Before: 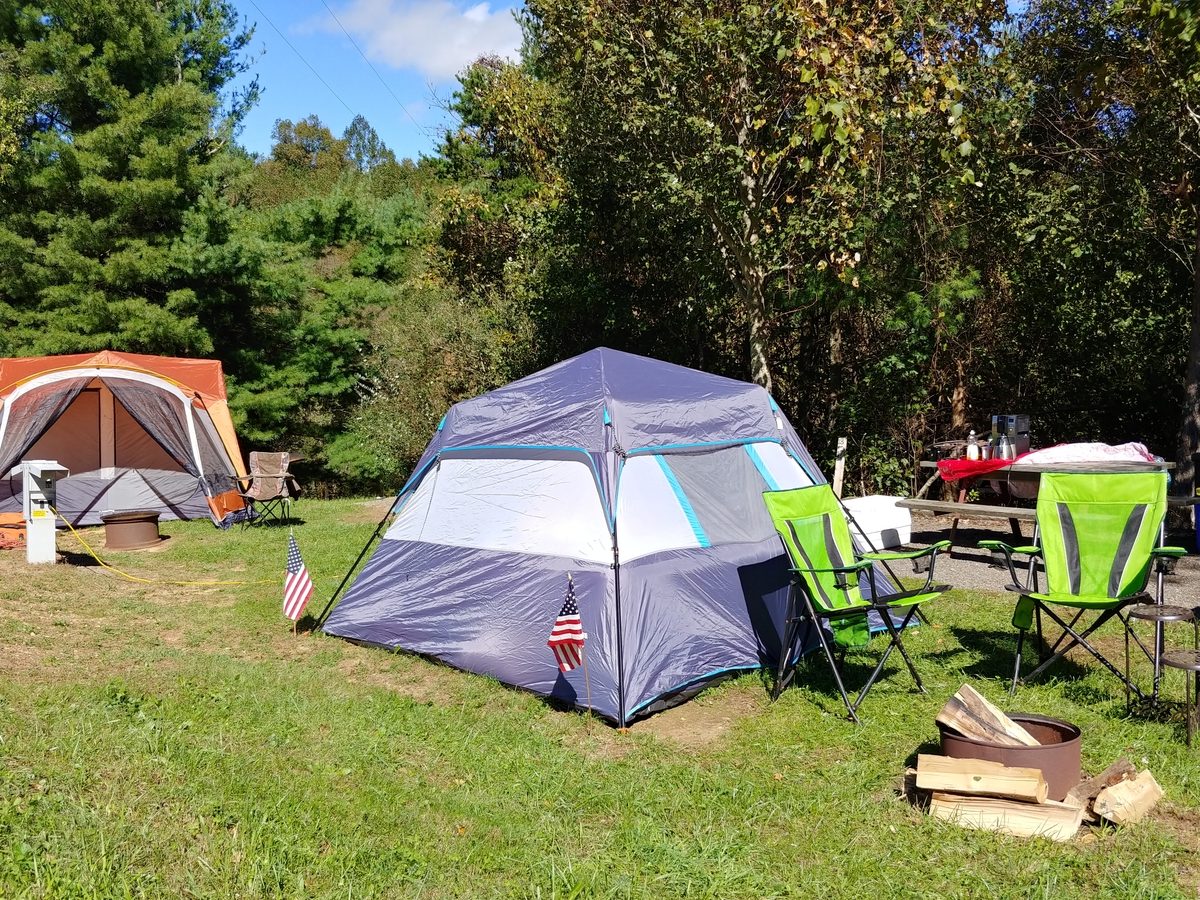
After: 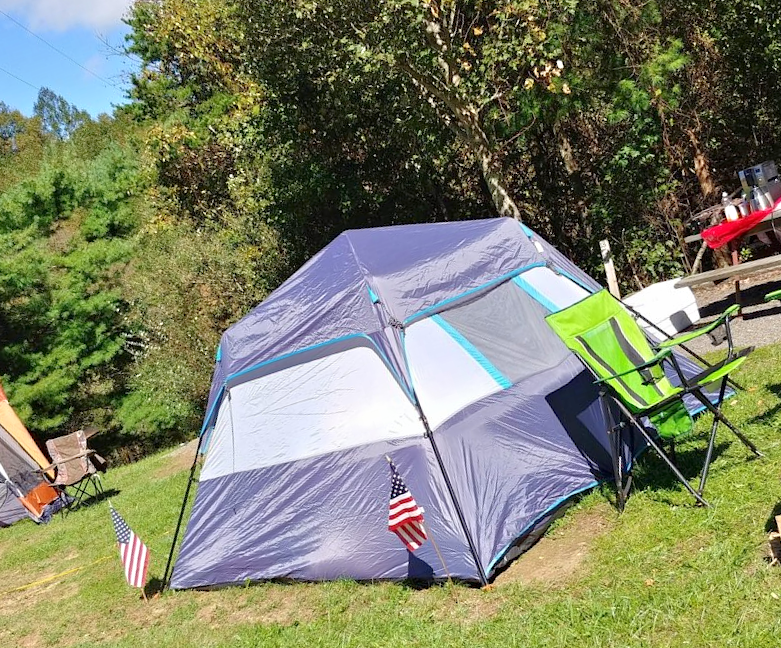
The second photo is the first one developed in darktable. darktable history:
crop and rotate: angle 18.47°, left 6.942%, right 3.829%, bottom 1.163%
tone equalizer: -8 EV 1.03 EV, -7 EV 0.986 EV, -6 EV 0.997 EV, -5 EV 1.04 EV, -4 EV 1.03 EV, -3 EV 0.717 EV, -2 EV 0.516 EV, -1 EV 0.246 EV
